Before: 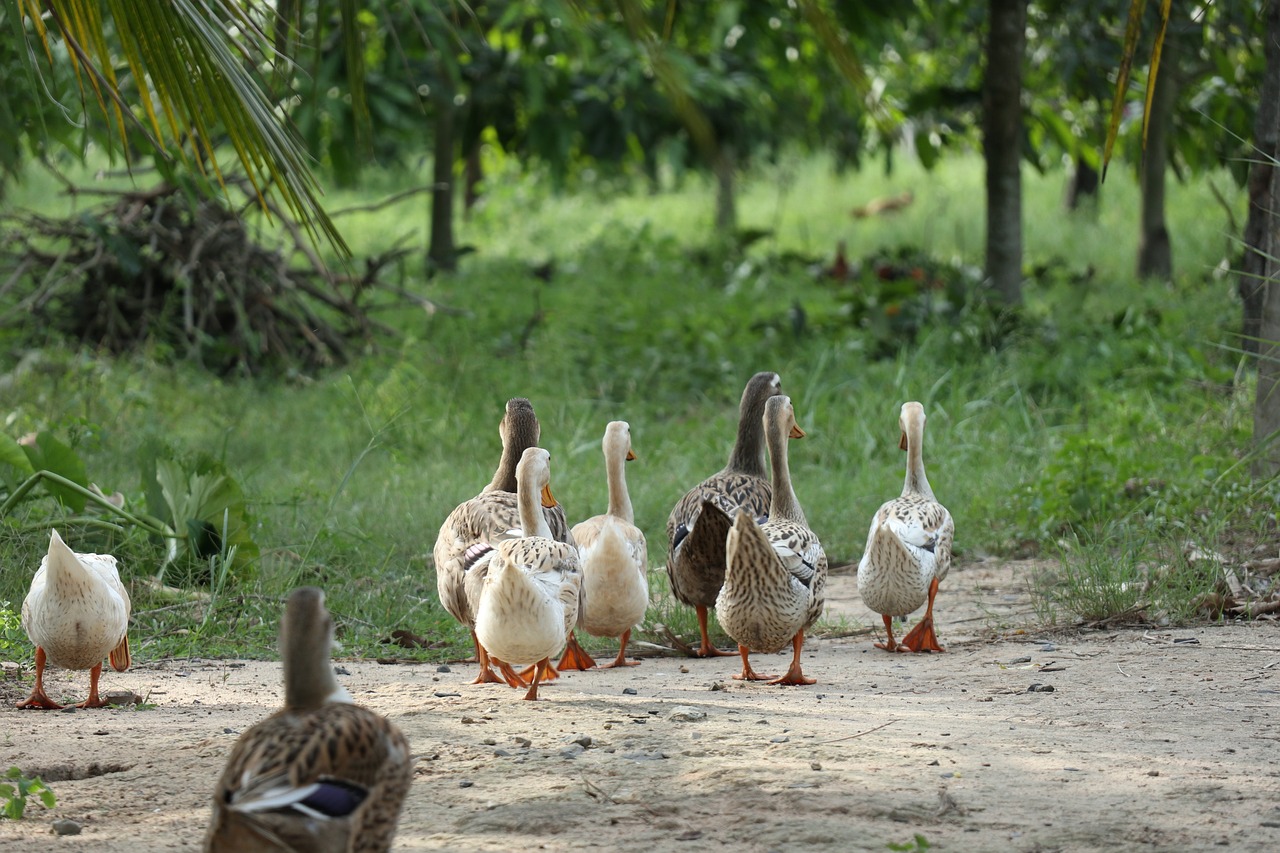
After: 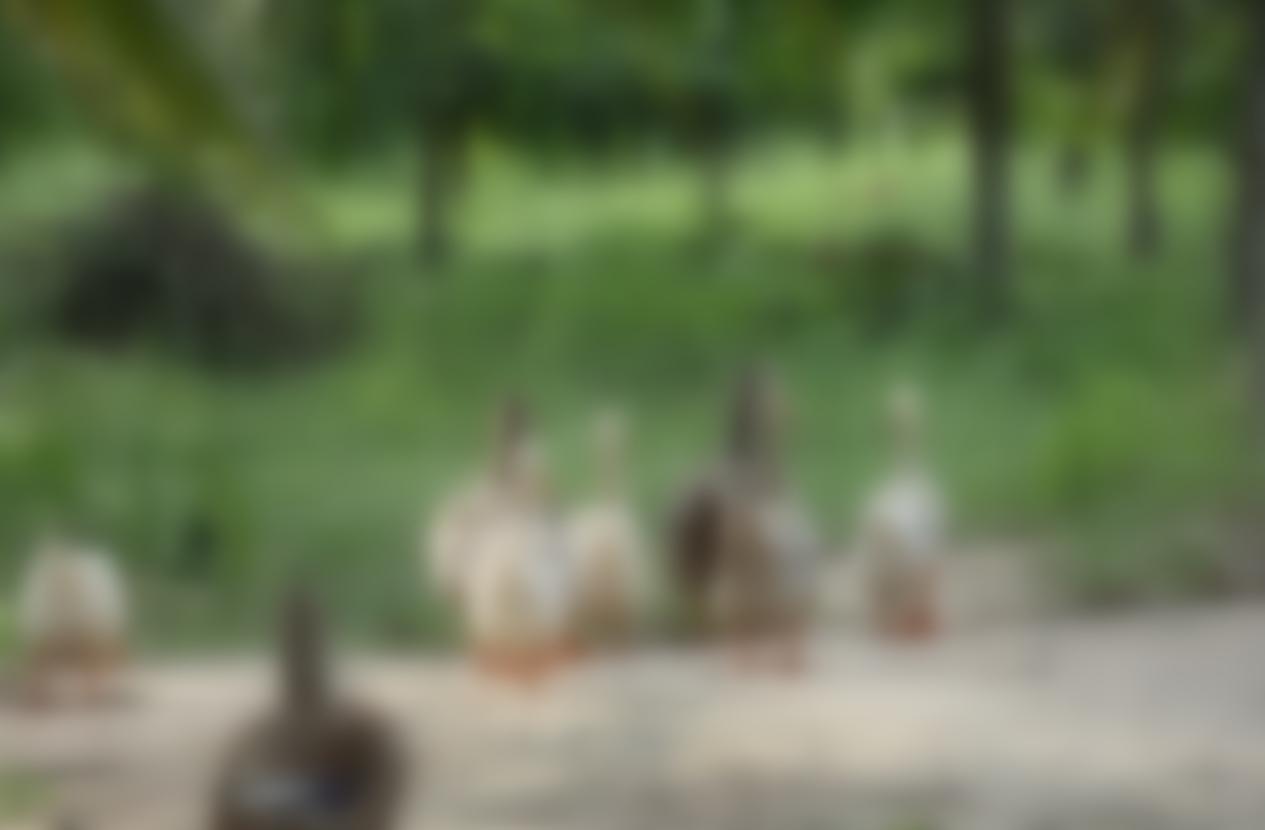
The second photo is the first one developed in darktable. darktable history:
lowpass: radius 16, unbound 0
rotate and perspective: rotation -1°, crop left 0.011, crop right 0.989, crop top 0.025, crop bottom 0.975
